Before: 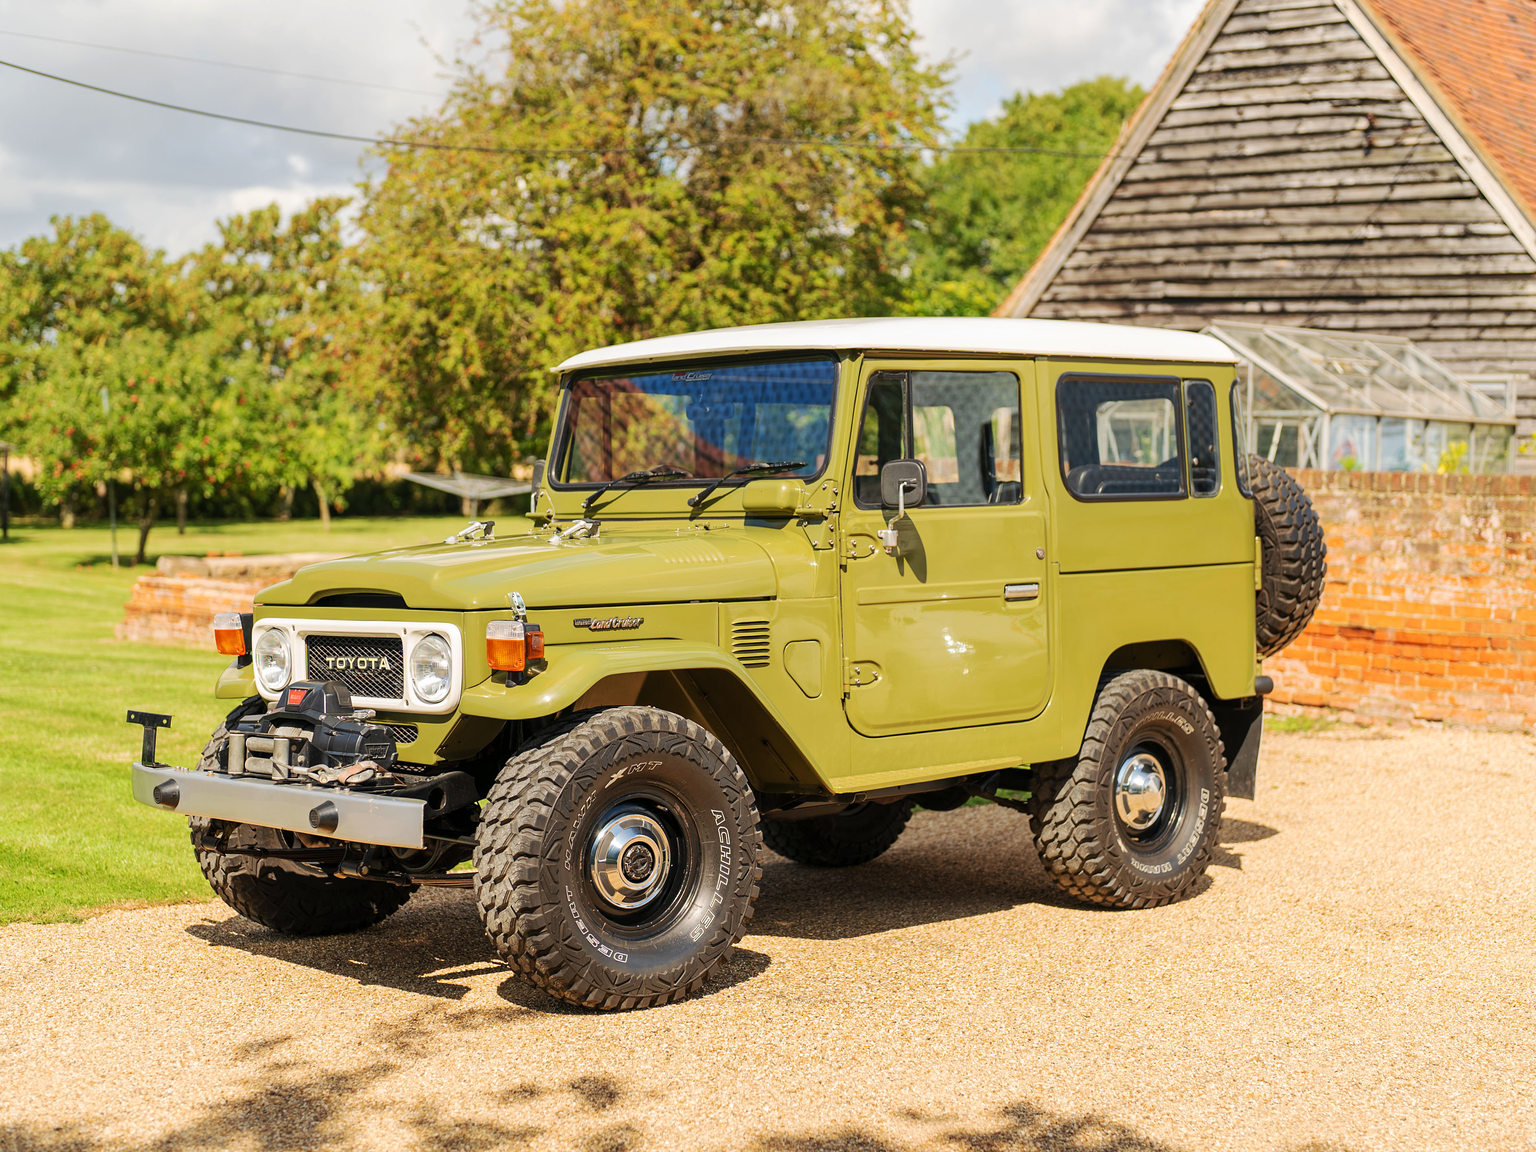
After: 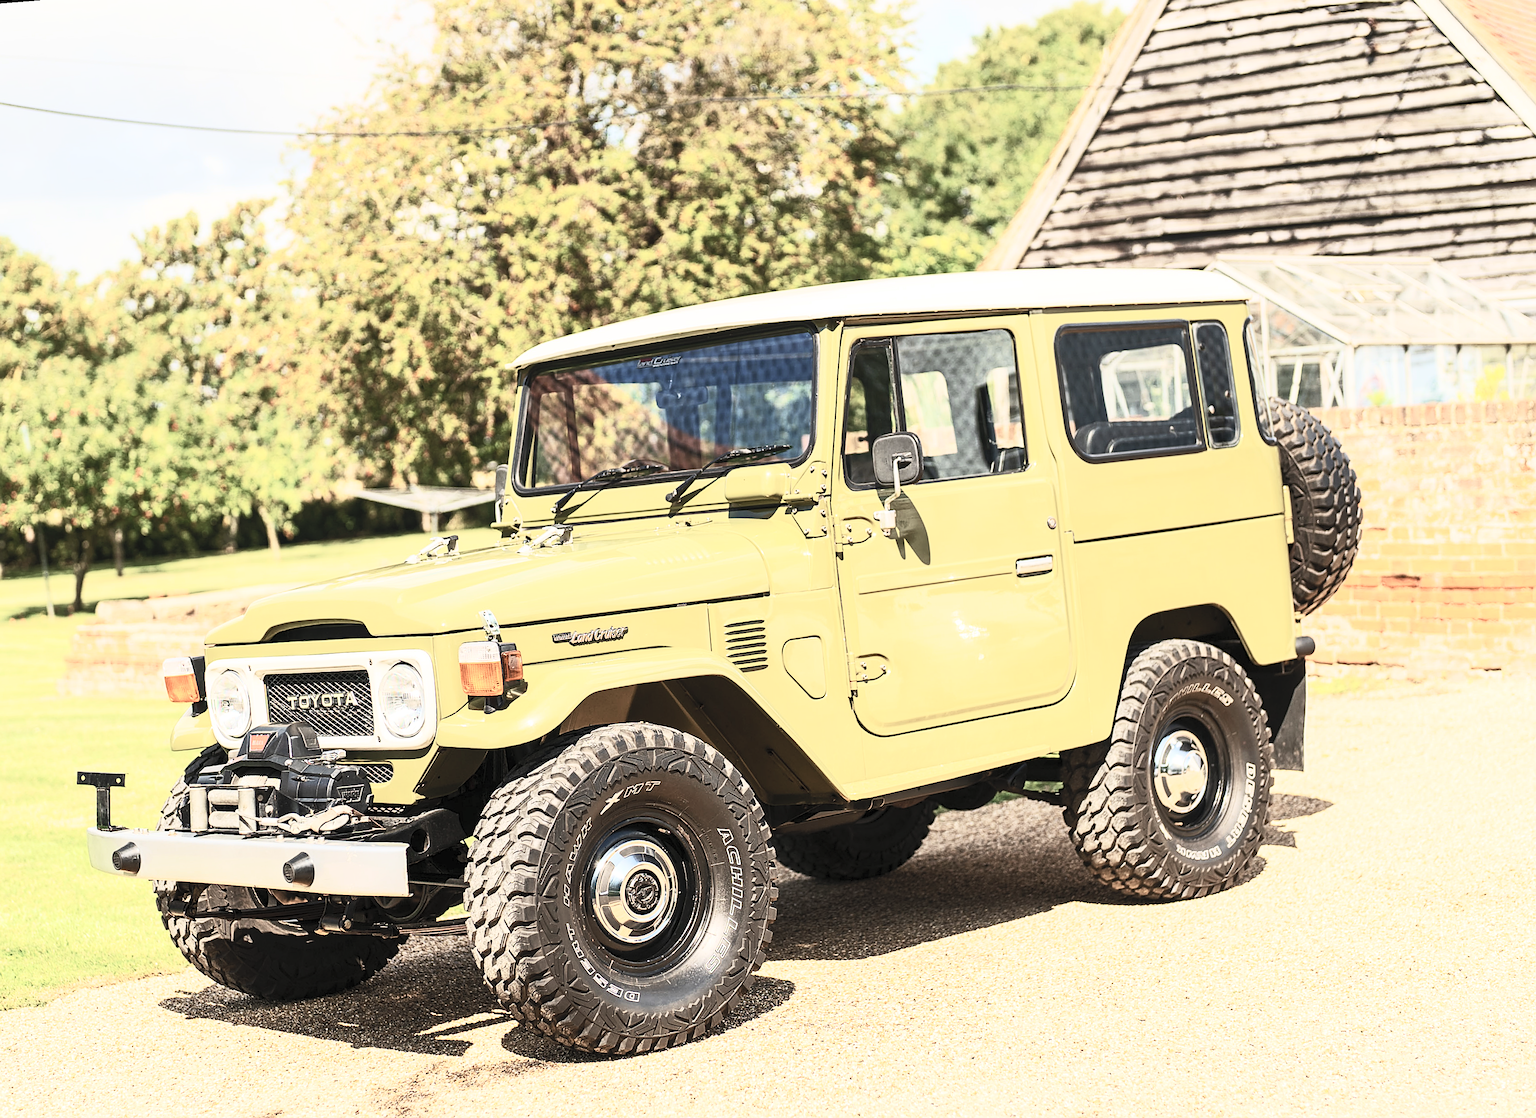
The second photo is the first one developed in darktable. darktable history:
crop: left 1.743%, right 0.268%, bottom 2.011%
rotate and perspective: rotation -4.57°, crop left 0.054, crop right 0.944, crop top 0.087, crop bottom 0.914
sharpen: on, module defaults
contrast brightness saturation: contrast 0.57, brightness 0.57, saturation -0.34
